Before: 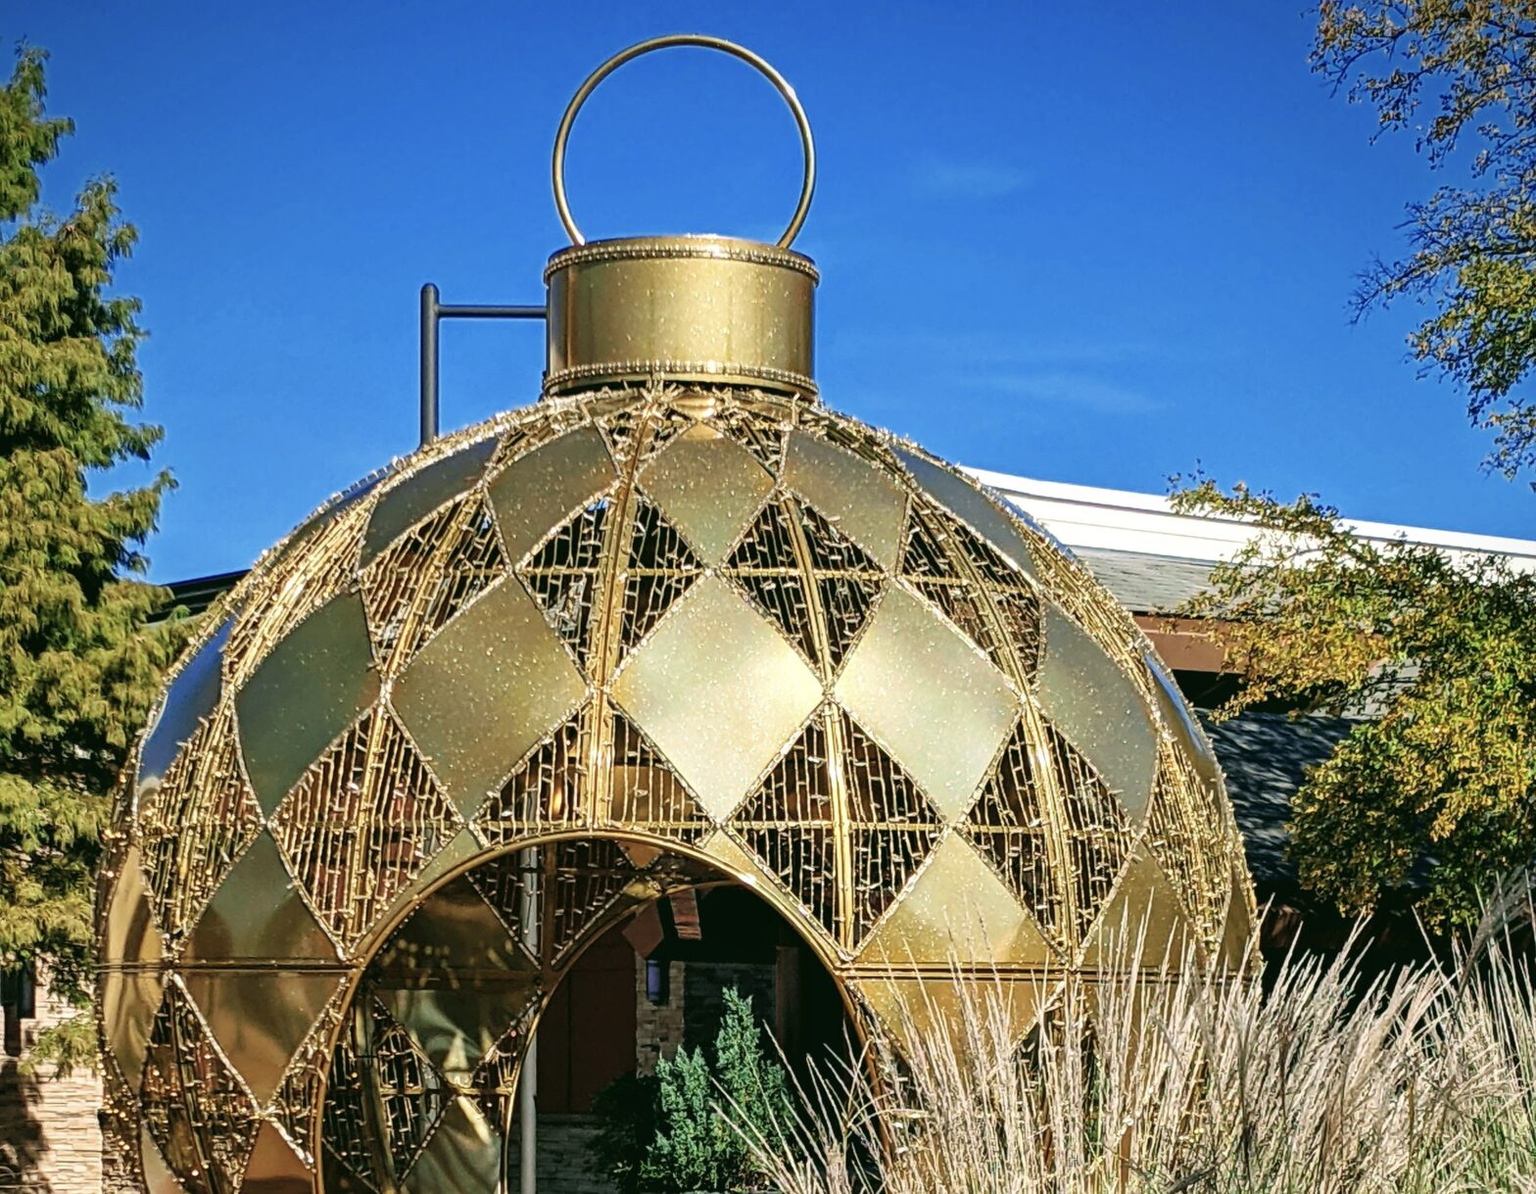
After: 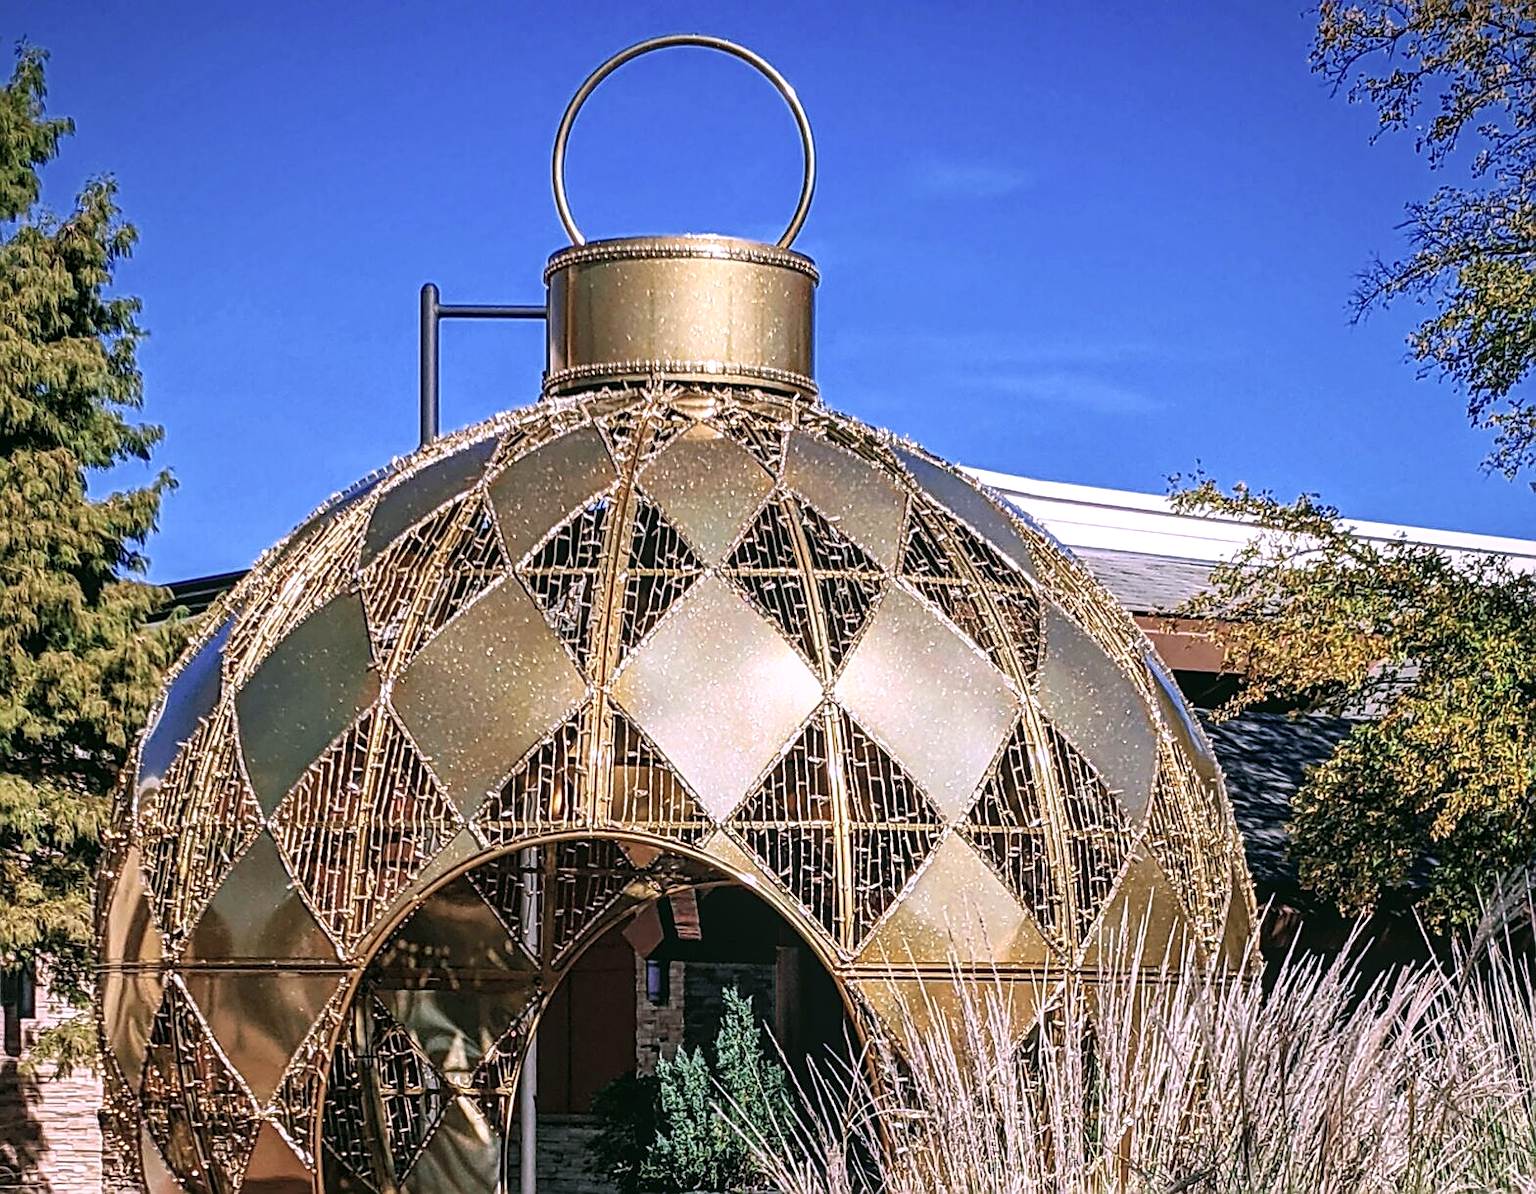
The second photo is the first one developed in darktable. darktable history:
color correction: highlights b* -0.029, saturation 0.785
sharpen: on, module defaults
color calibration: output R [1.063, -0.012, -0.003, 0], output B [-0.079, 0.047, 1, 0], illuminant as shot in camera, x 0.379, y 0.395, temperature 4135.43 K
local contrast: on, module defaults
